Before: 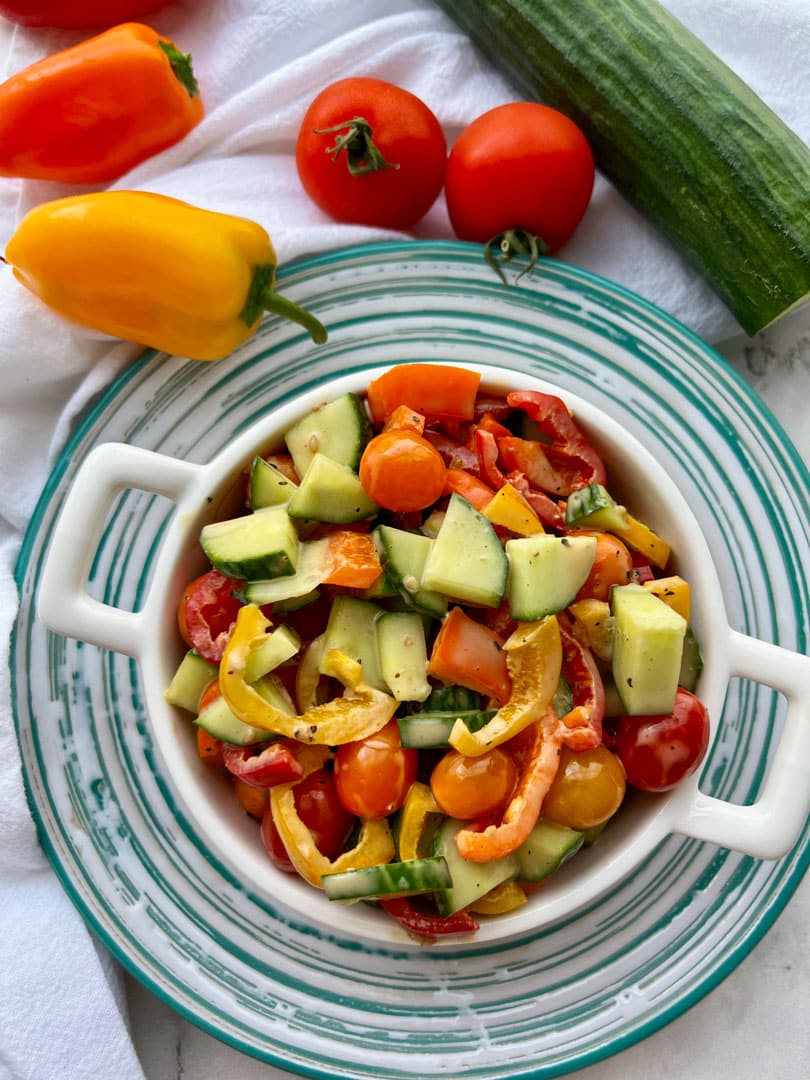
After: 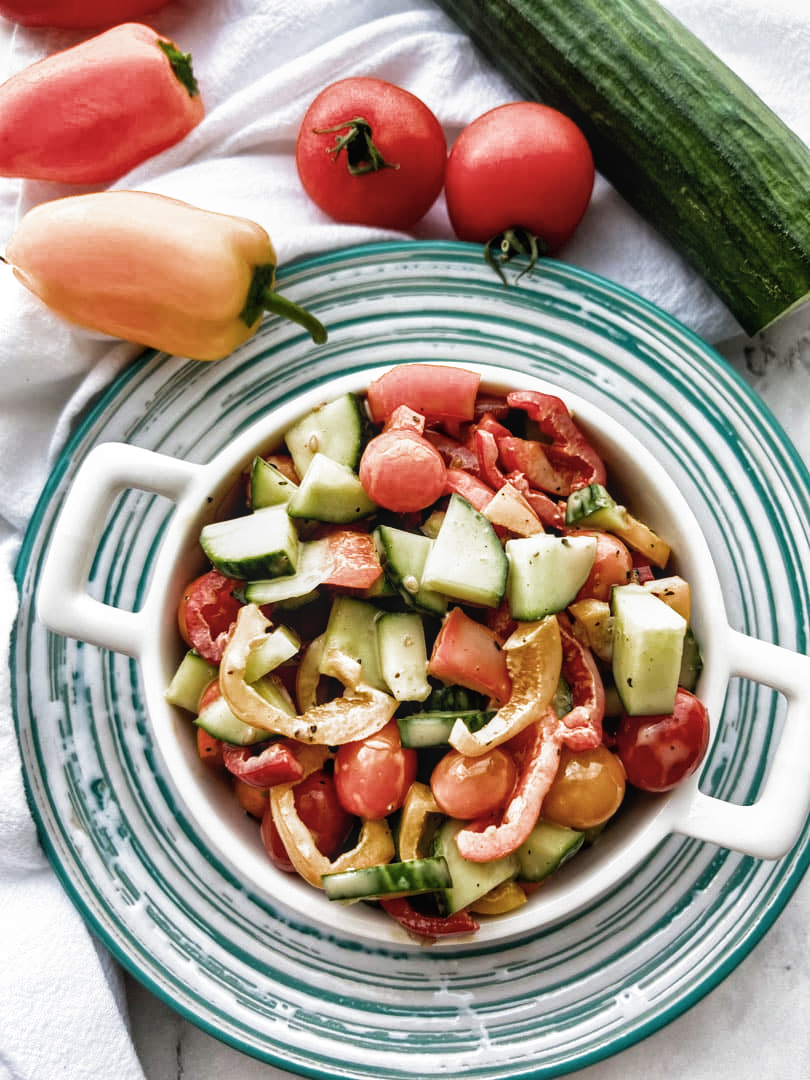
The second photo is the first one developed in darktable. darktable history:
filmic rgb: black relative exposure -8.24 EV, white relative exposure 2.2 EV, threshold 3.06 EV, target white luminance 99.946%, hardness 7.11, latitude 75.59%, contrast 1.319, highlights saturation mix -2.02%, shadows ↔ highlights balance 30.22%, color science v4 (2020), enable highlight reconstruction true
local contrast: detail 114%
